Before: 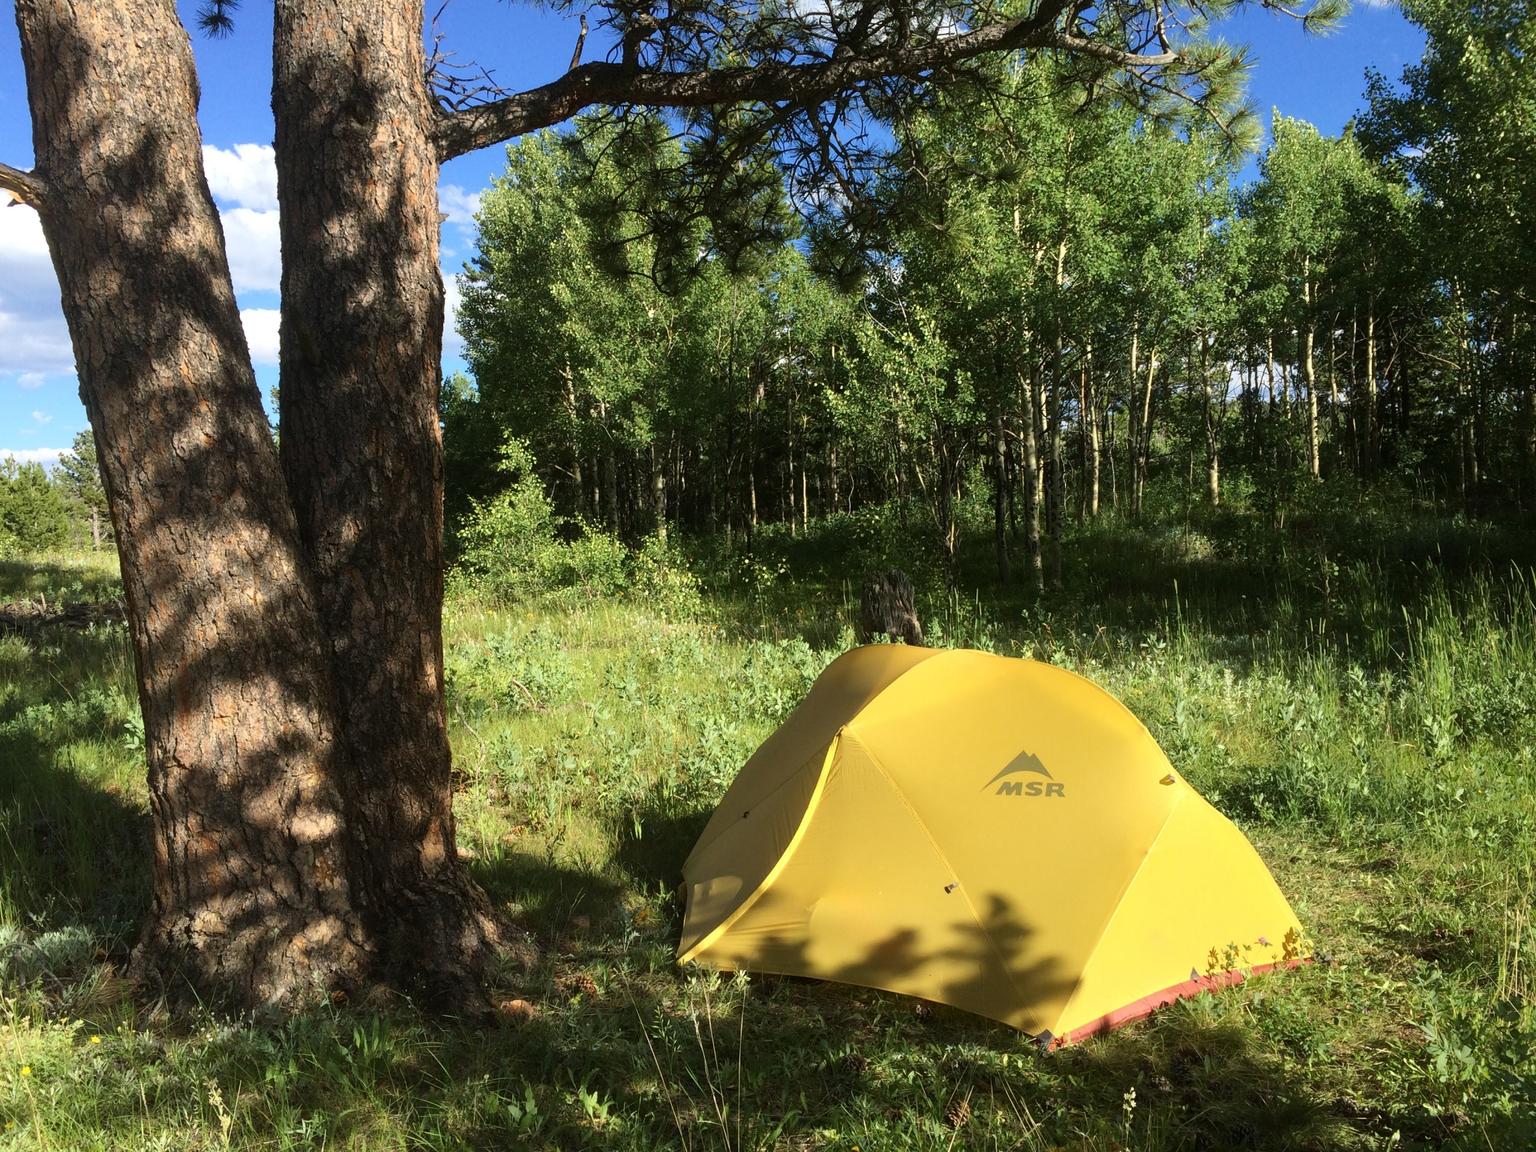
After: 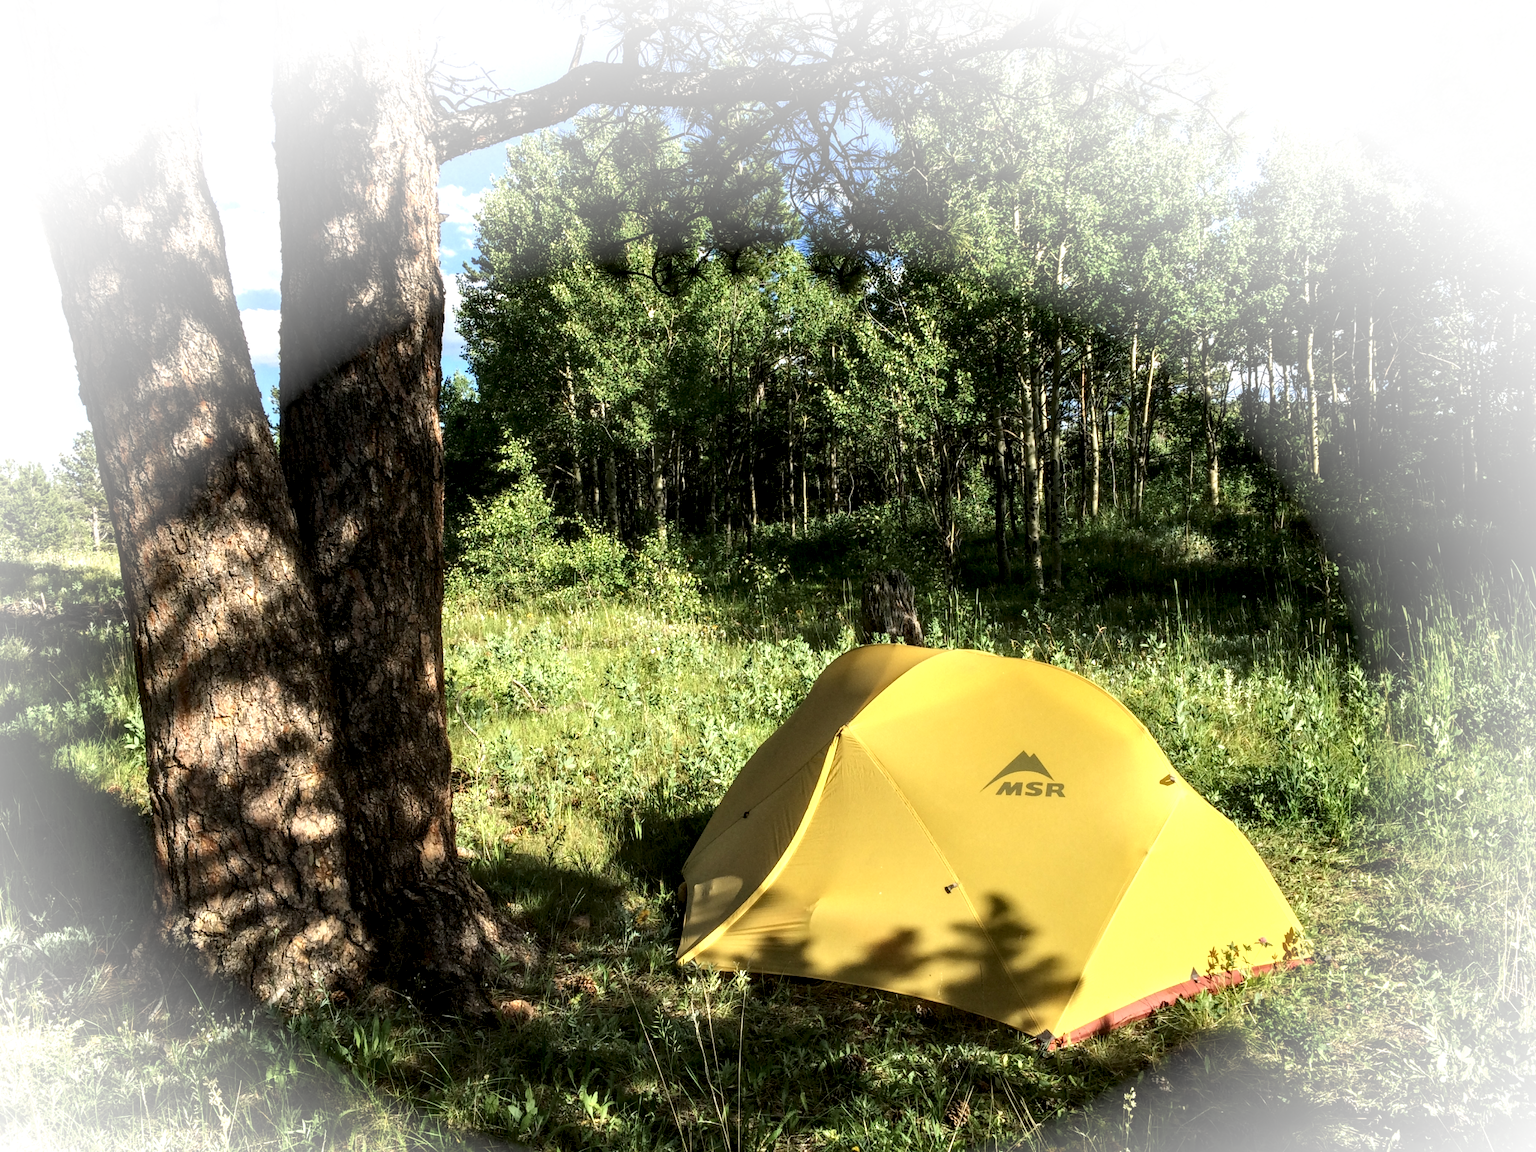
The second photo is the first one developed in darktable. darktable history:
local contrast: highlights 65%, shadows 54%, detail 168%, midtone range 0.513
vignetting: brightness 0.99, saturation -0.489, center (-0.029, 0.24), automatic ratio true, unbound false
